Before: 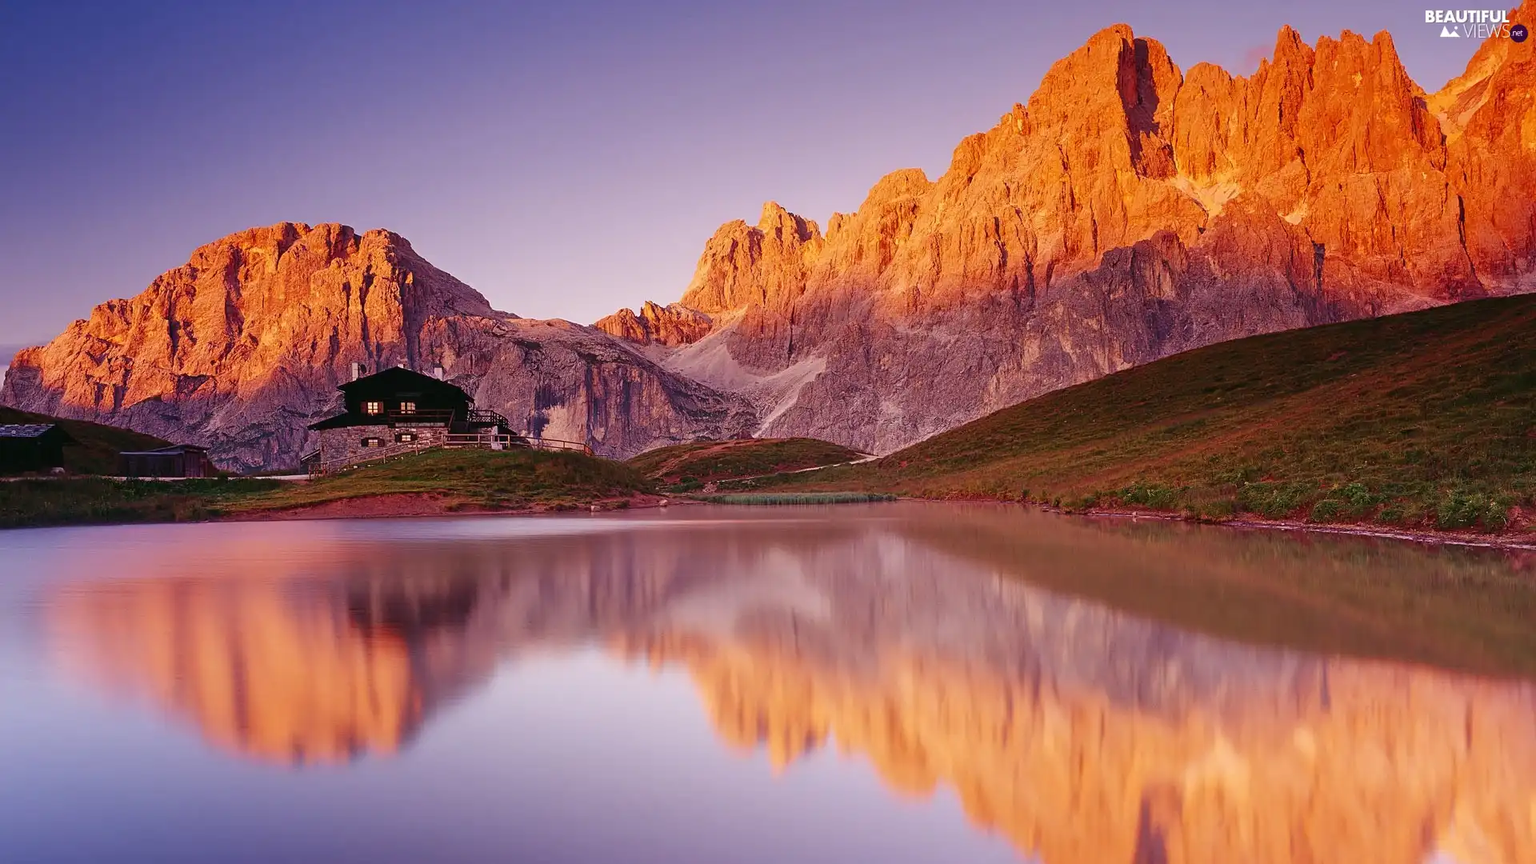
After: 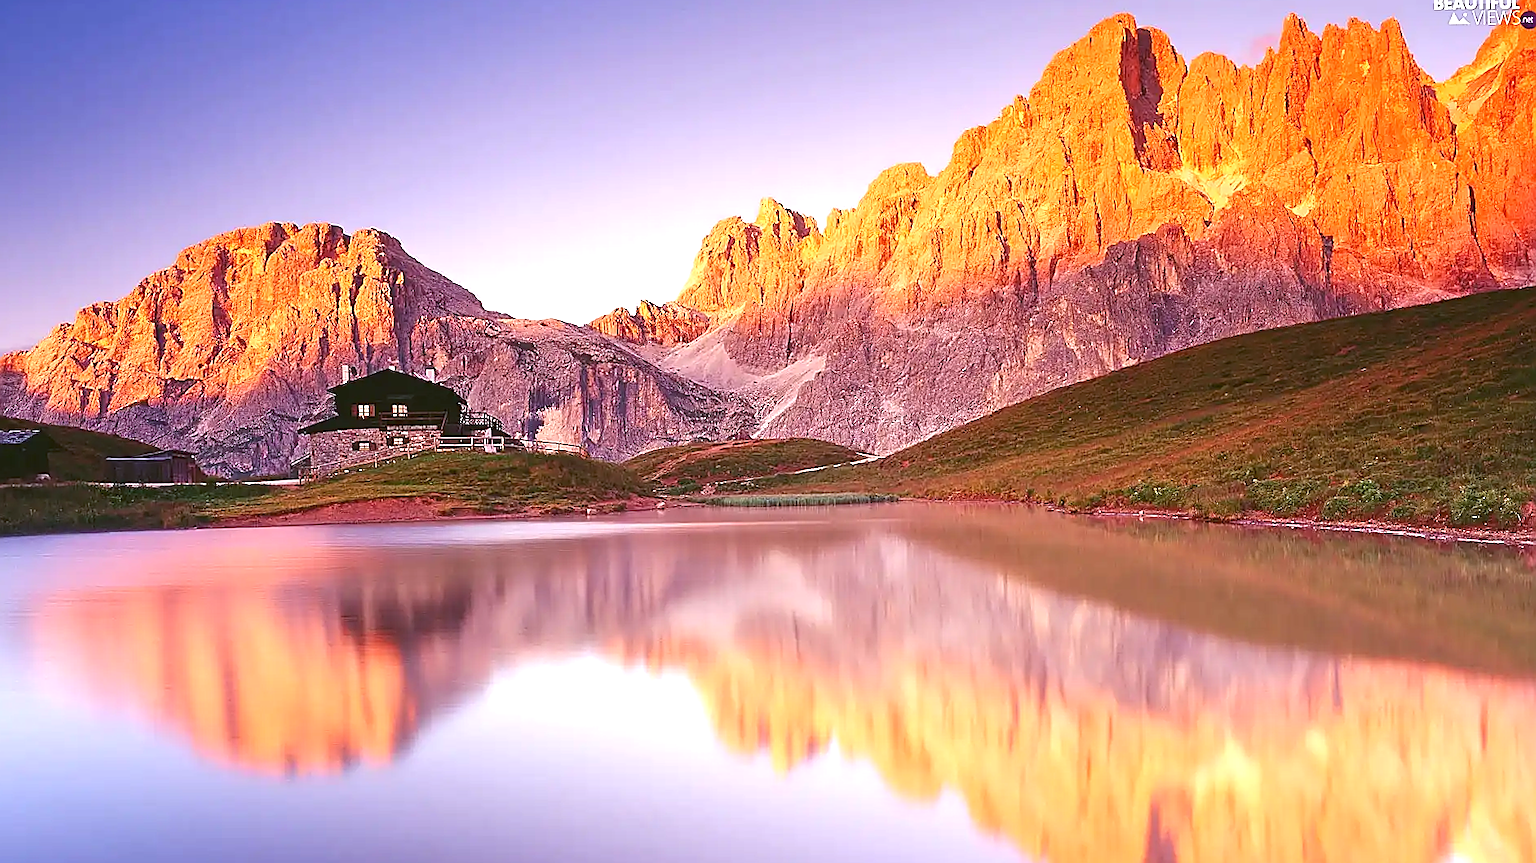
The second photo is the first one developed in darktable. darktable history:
color balance: lift [1.004, 1.002, 1.002, 0.998], gamma [1, 1.007, 1.002, 0.993], gain [1, 0.977, 1.013, 1.023], contrast -3.64%
sharpen: radius 1.4, amount 1.25, threshold 0.7
white balance: emerald 1
exposure: black level correction 0, exposure 1.1 EV, compensate exposure bias true, compensate highlight preservation false
rotate and perspective: rotation -0.45°, automatic cropping original format, crop left 0.008, crop right 0.992, crop top 0.012, crop bottom 0.988
crop: left 0.434%, top 0.485%, right 0.244%, bottom 0.386%
